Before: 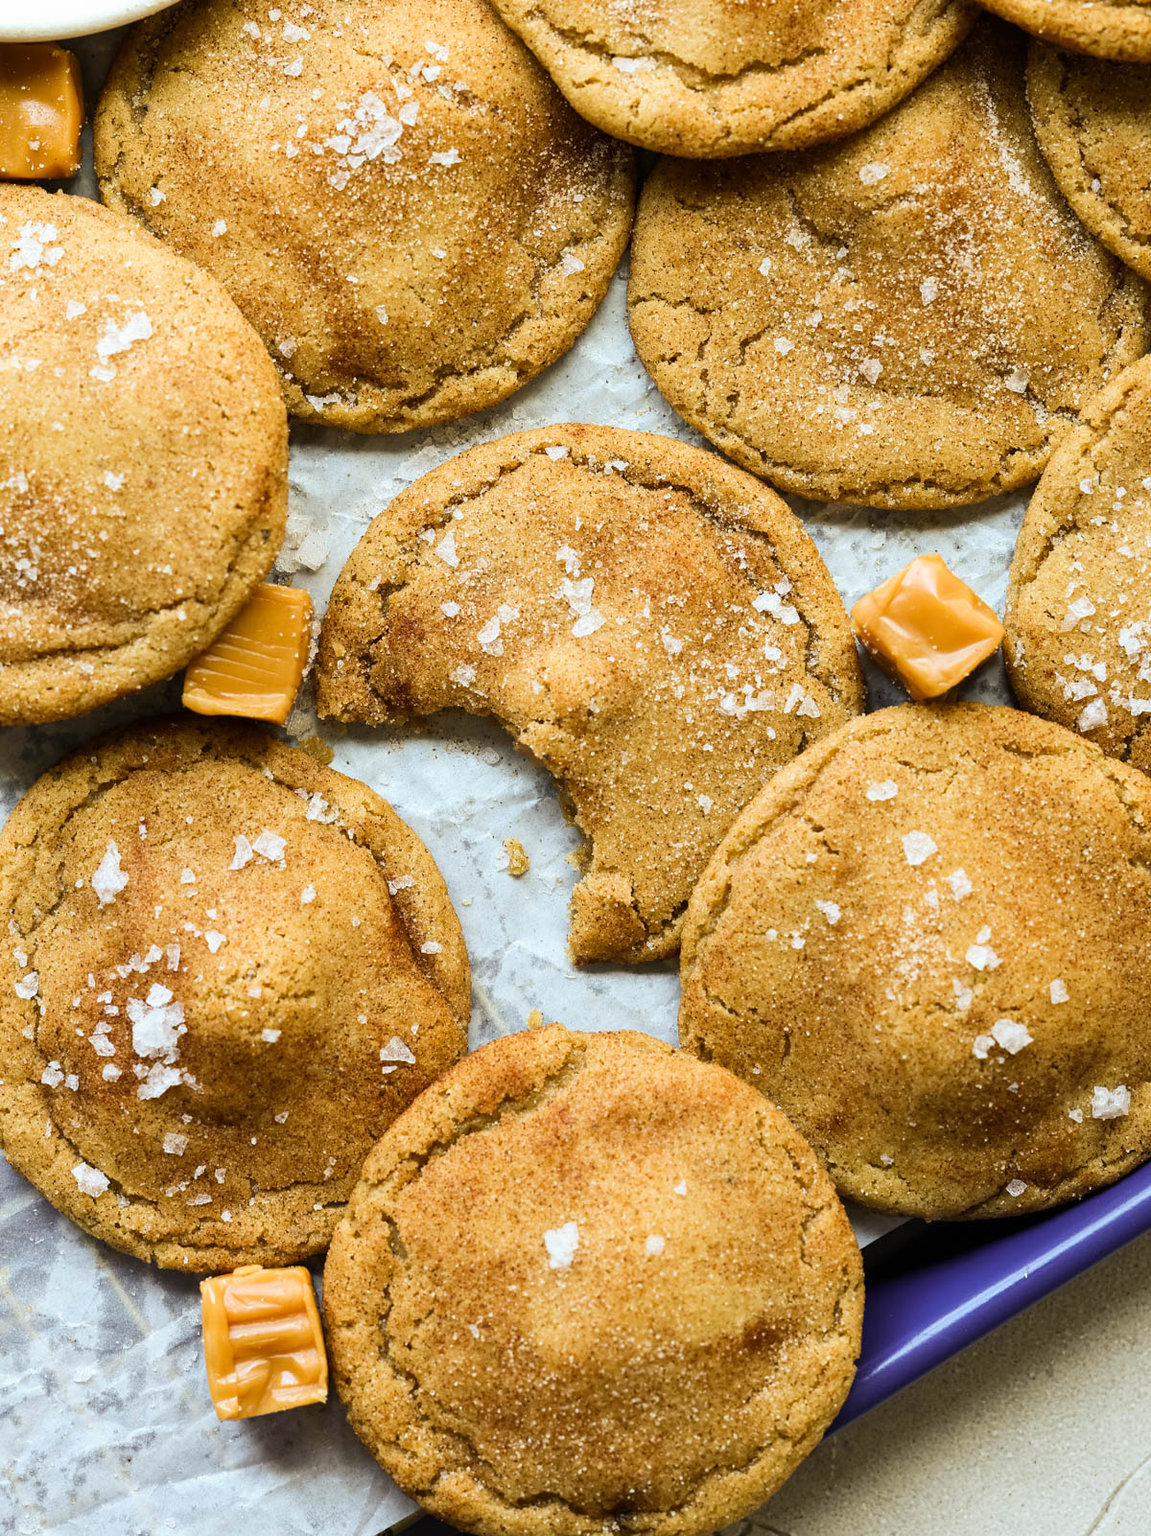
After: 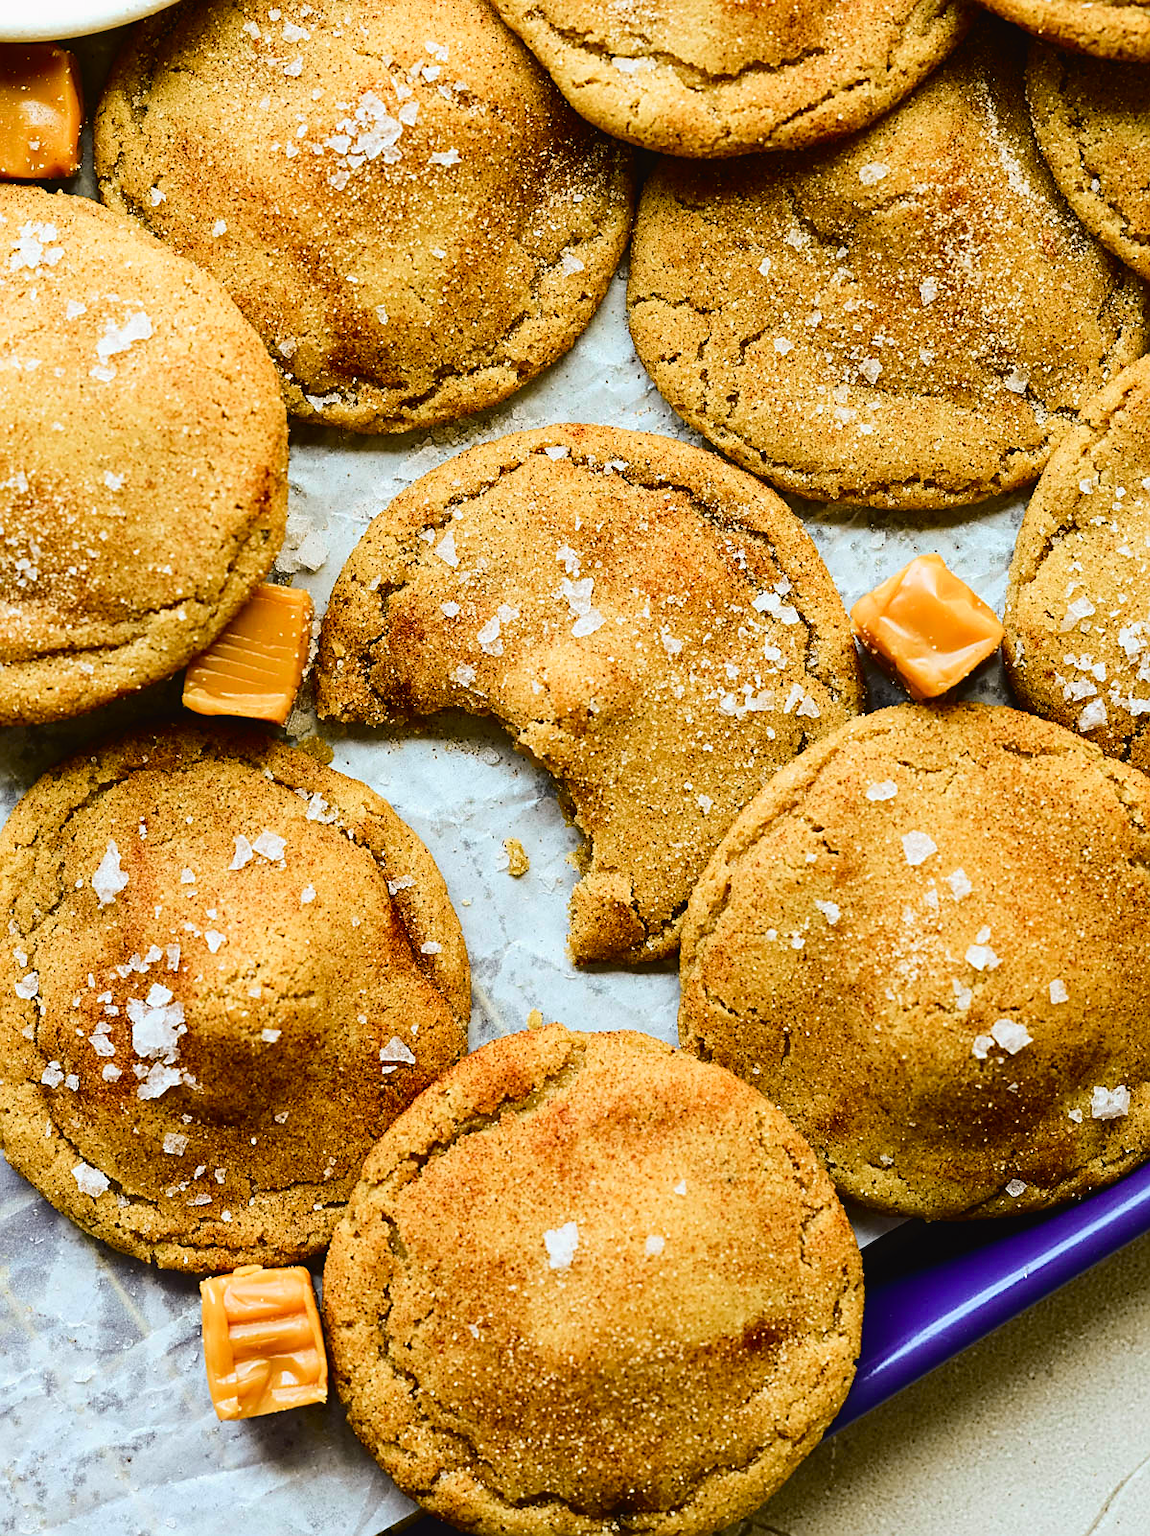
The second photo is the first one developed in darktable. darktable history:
color balance rgb: perceptual saturation grading › global saturation 20%, perceptual saturation grading › highlights -25%, perceptual saturation grading › shadows 25%
sharpen: on, module defaults
tone curve: curves: ch0 [(0, 0.023) (0.132, 0.075) (0.241, 0.178) (0.487, 0.491) (0.782, 0.8) (1, 0.989)]; ch1 [(0, 0) (0.396, 0.369) (0.467, 0.454) (0.498, 0.5) (0.518, 0.517) (0.57, 0.586) (0.619, 0.663) (0.692, 0.744) (1, 1)]; ch2 [(0, 0) (0.427, 0.416) (0.483, 0.481) (0.503, 0.503) (0.526, 0.527) (0.563, 0.573) (0.632, 0.667) (0.705, 0.737) (0.985, 0.966)], color space Lab, independent channels
